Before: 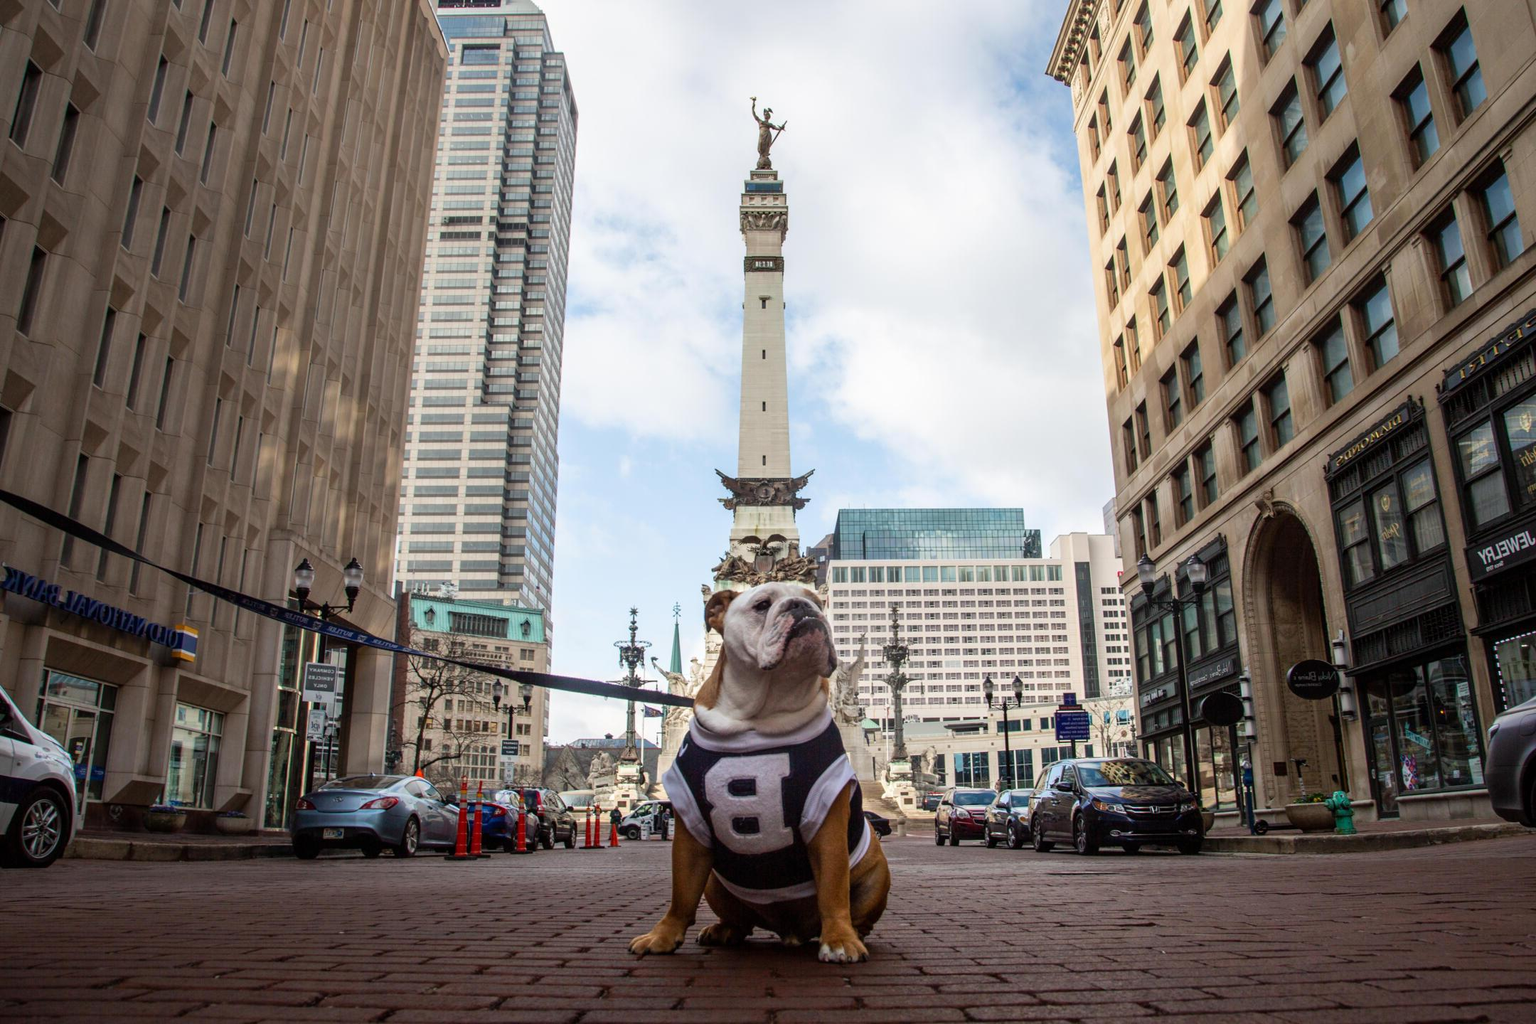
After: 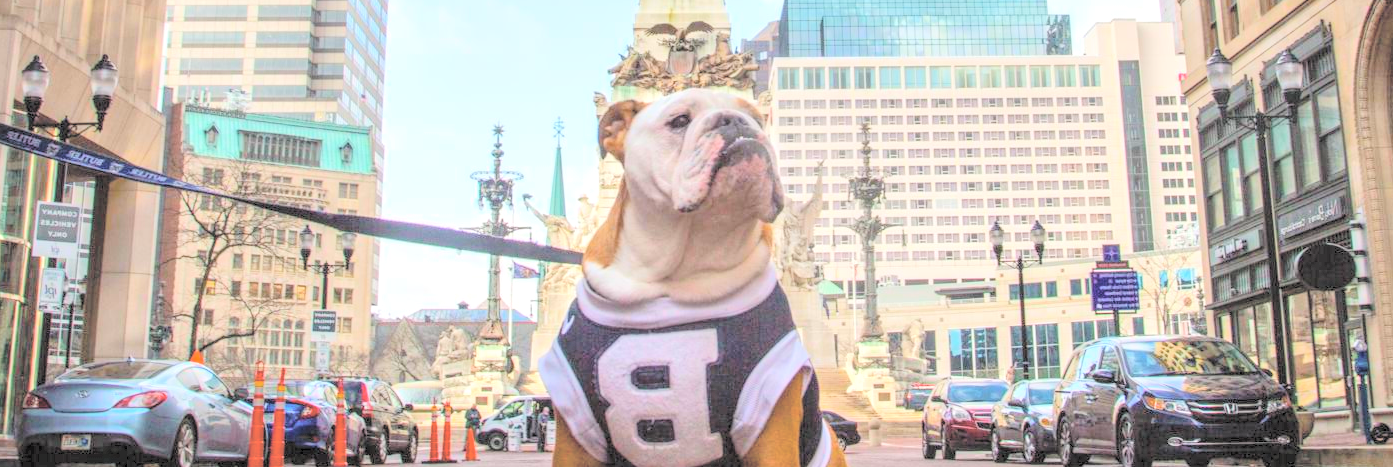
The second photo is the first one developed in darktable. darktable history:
local contrast: on, module defaults
contrast brightness saturation: brightness 0.985
color balance rgb: shadows lift › luminance -10.391%, power › hue 72°, perceptual saturation grading › global saturation 31.146%, perceptual brilliance grading › mid-tones 10.688%, perceptual brilliance grading › shadows 14.617%, global vibrance 20%
crop: left 18.2%, top 50.737%, right 17.268%, bottom 16.819%
